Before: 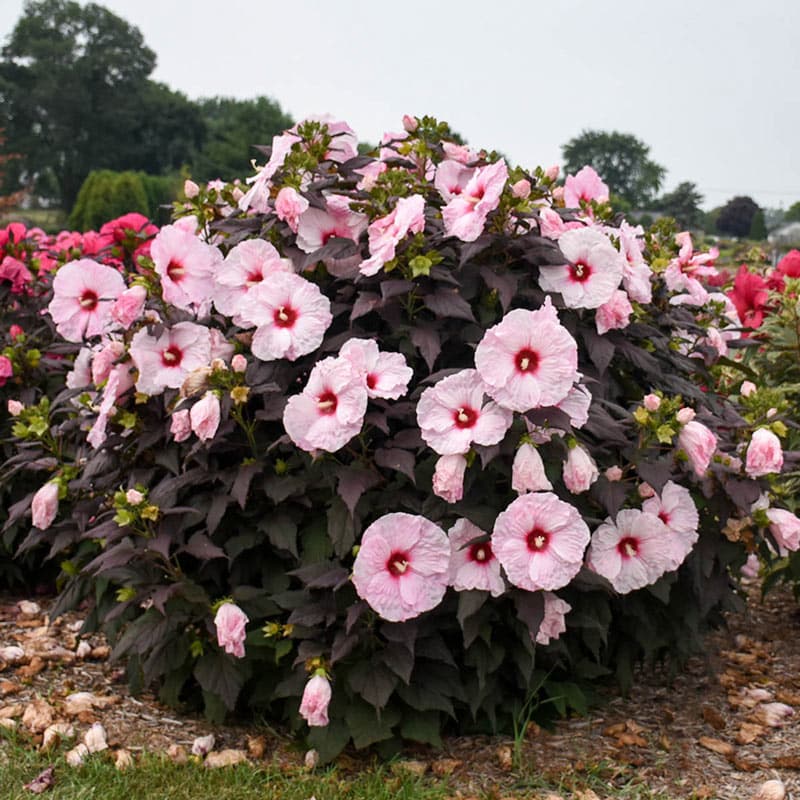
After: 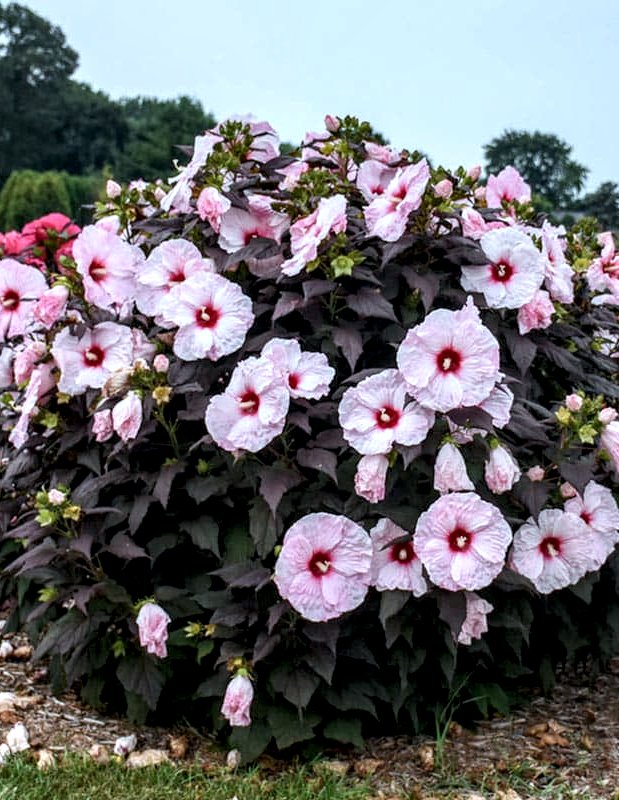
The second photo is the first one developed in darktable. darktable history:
local contrast: highlights 60%, shadows 63%, detail 160%
color calibration: illuminant Planckian (black body), x 0.375, y 0.374, temperature 4122.15 K
crop: left 9.872%, right 12.64%
